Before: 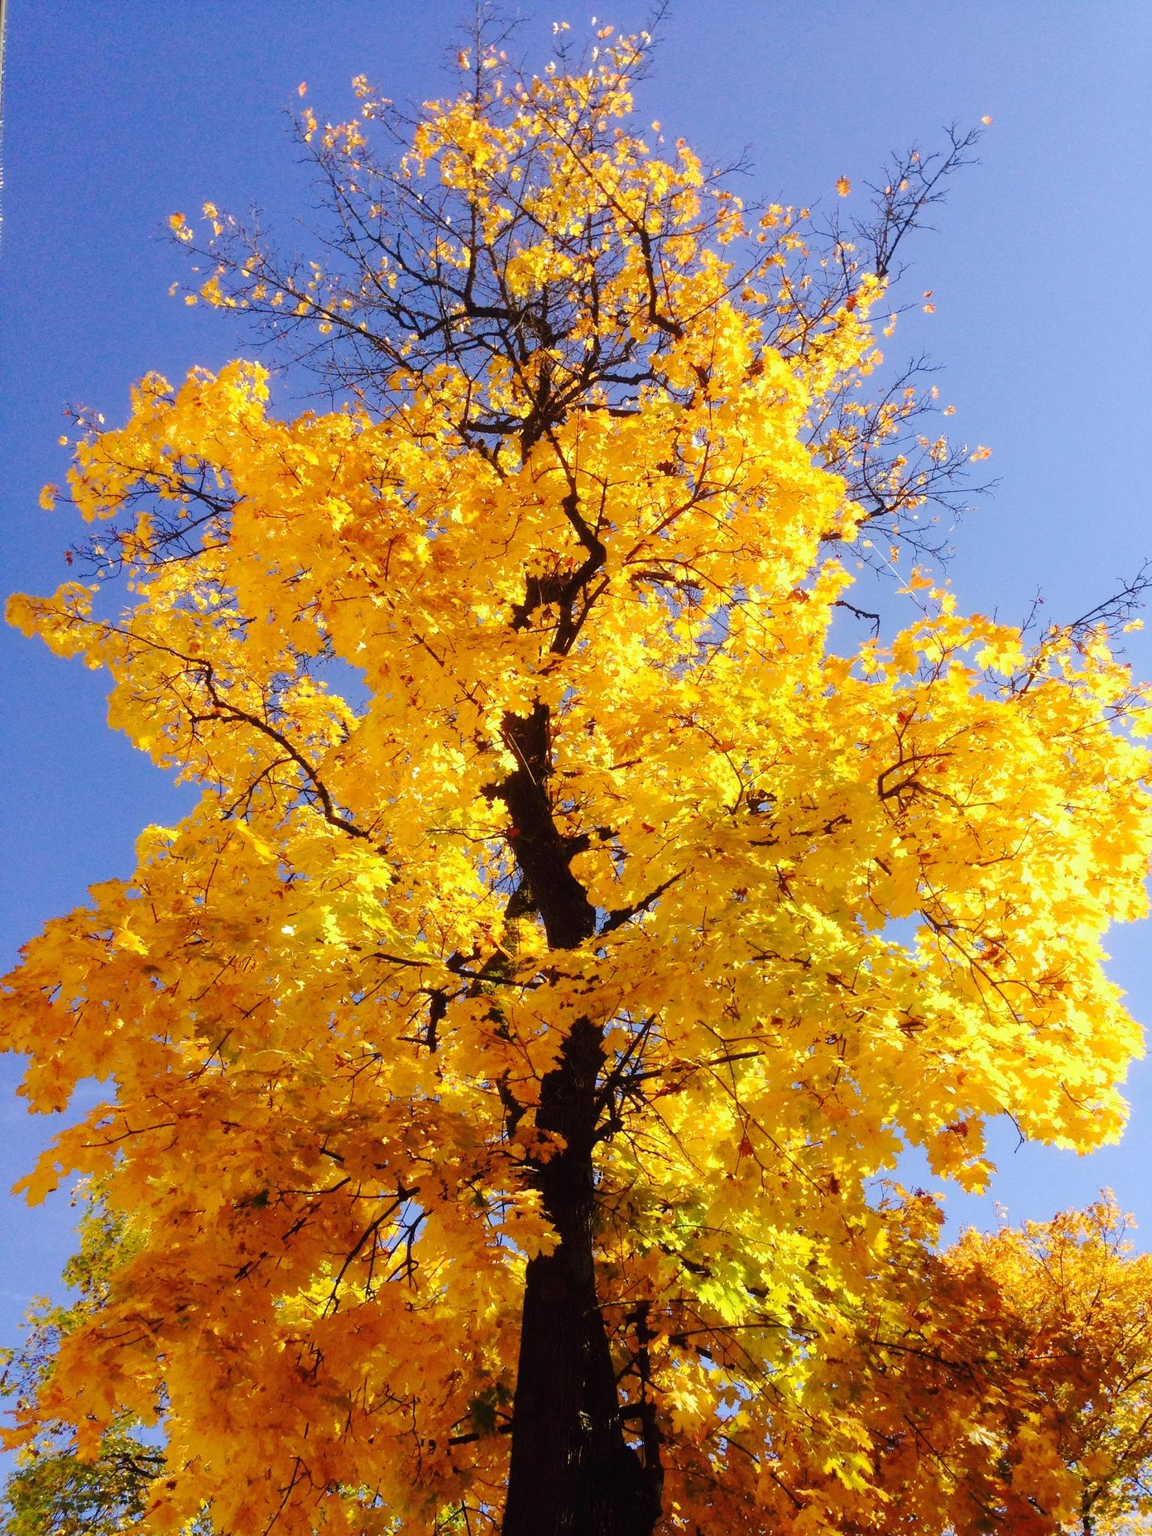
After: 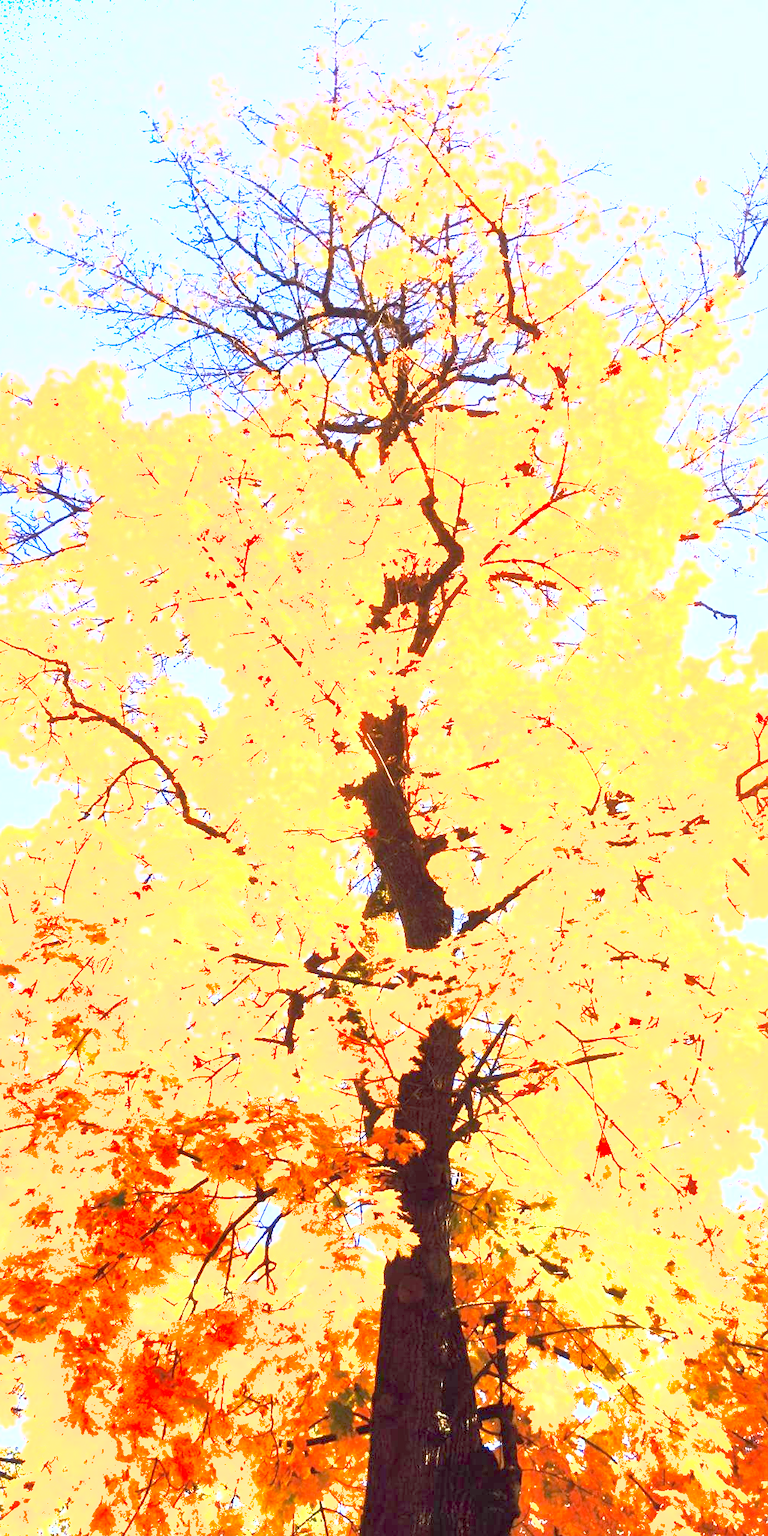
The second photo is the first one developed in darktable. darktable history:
crop and rotate: left 12.416%, right 20.883%
contrast brightness saturation: saturation -0.058
shadows and highlights: on, module defaults
exposure: black level correction 0.001, exposure 2.693 EV, compensate highlight preservation false
